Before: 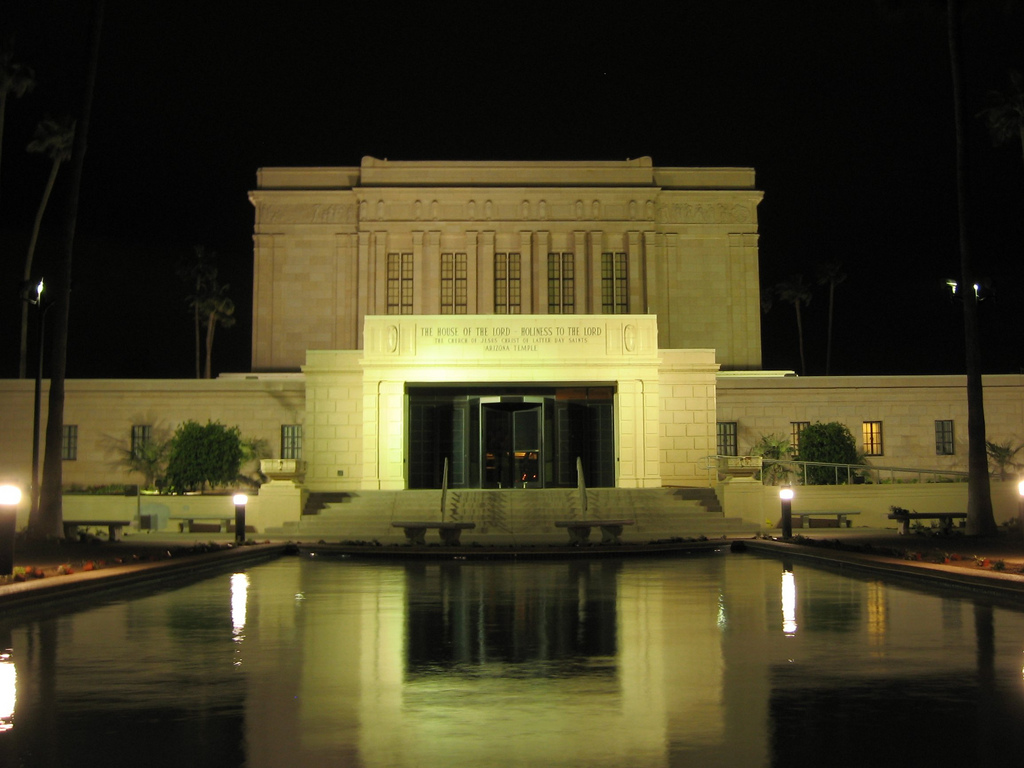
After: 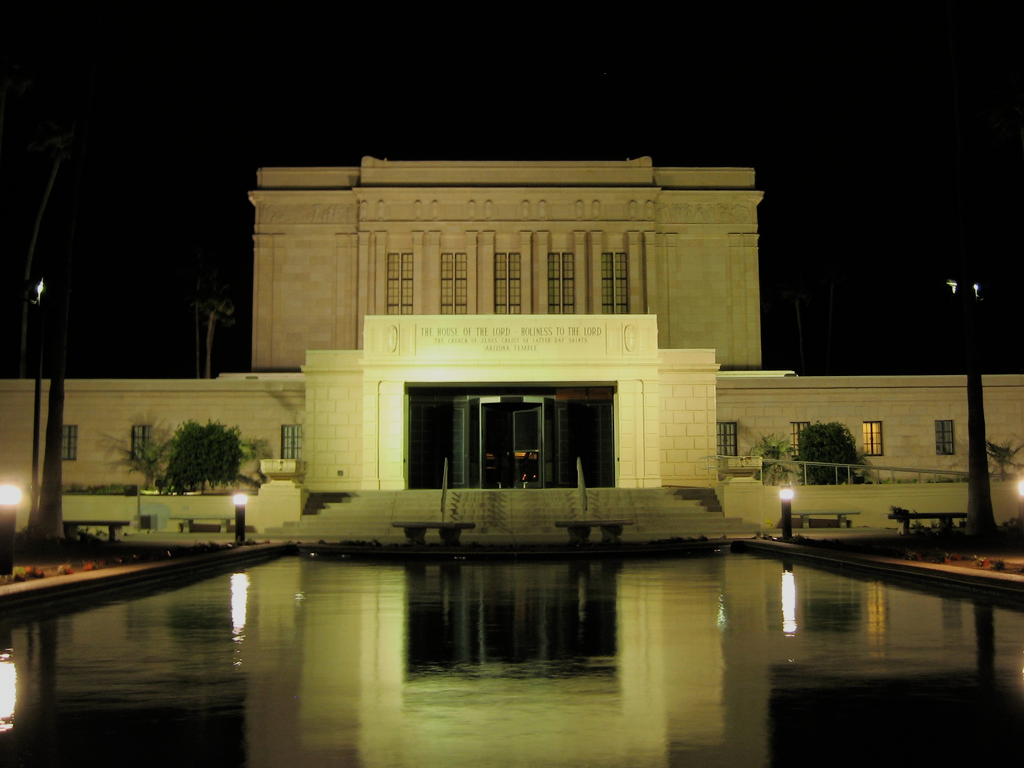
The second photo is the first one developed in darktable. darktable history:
filmic rgb: white relative exposure 3.8 EV, hardness 4.35
tone equalizer: on, module defaults
